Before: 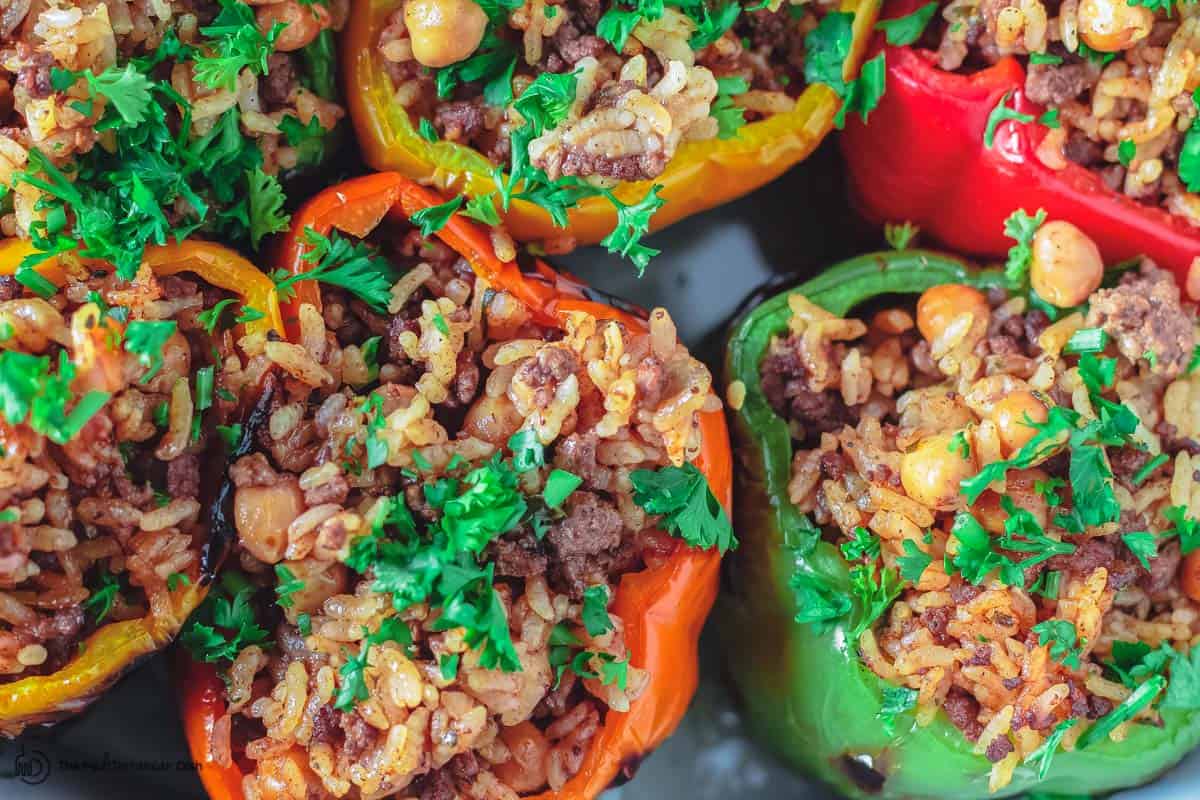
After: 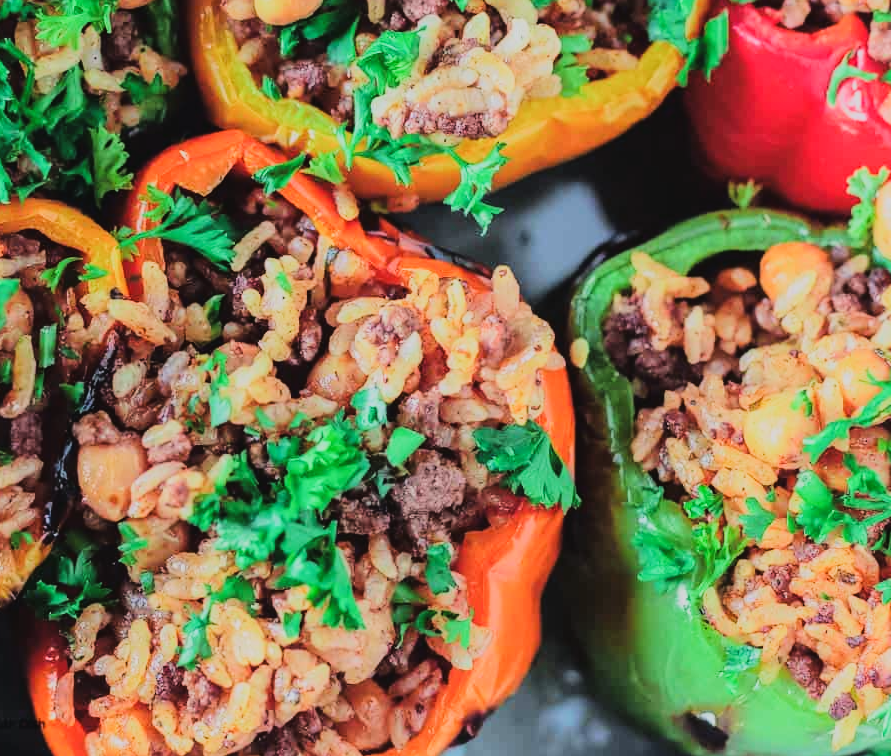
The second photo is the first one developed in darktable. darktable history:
crop and rotate: left 13.141%, top 5.393%, right 12.596%
tone curve: curves: ch0 [(0, 0.03) (0.113, 0.087) (0.207, 0.184) (0.515, 0.612) (0.712, 0.793) (1, 0.946)]; ch1 [(0, 0) (0.172, 0.123) (0.317, 0.279) (0.407, 0.401) (0.476, 0.482) (0.505, 0.499) (0.534, 0.534) (0.632, 0.645) (0.726, 0.745) (1, 1)]; ch2 [(0, 0) (0.411, 0.424) (0.476, 0.492) (0.521, 0.524) (0.541, 0.559) (0.65, 0.699) (1, 1)], color space Lab, linked channels, preserve colors none
filmic rgb: black relative exposure -7.65 EV, white relative exposure 4.56 EV, hardness 3.61, contrast 1, preserve chrominance RGB euclidean norm, color science v5 (2021), contrast in shadows safe, contrast in highlights safe
